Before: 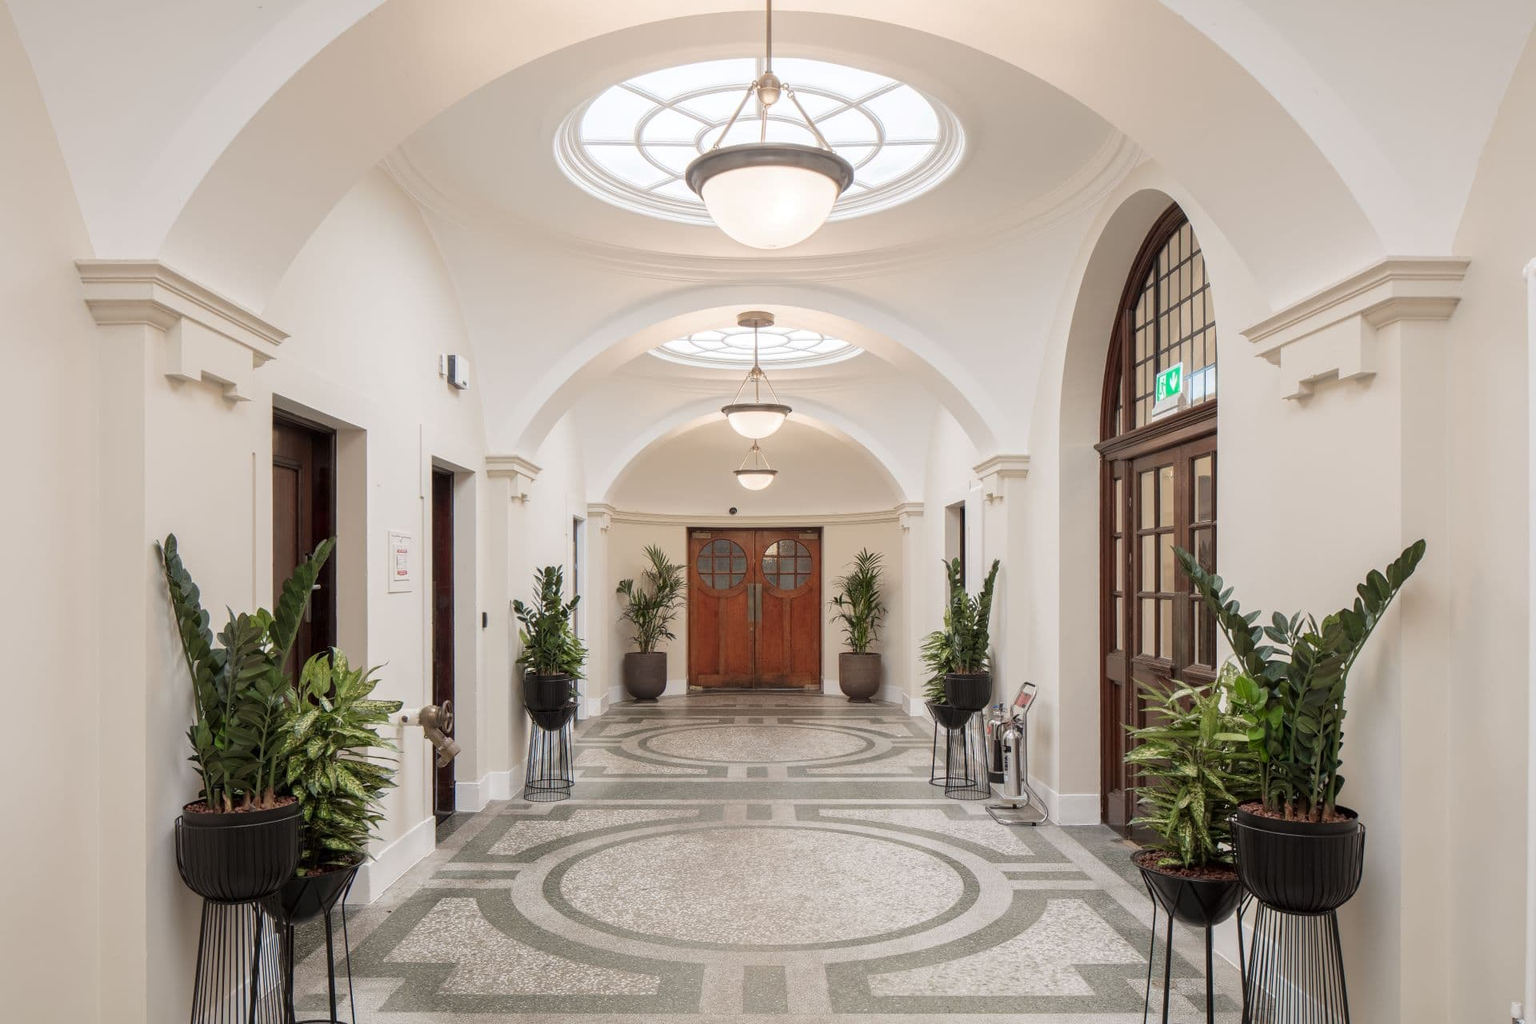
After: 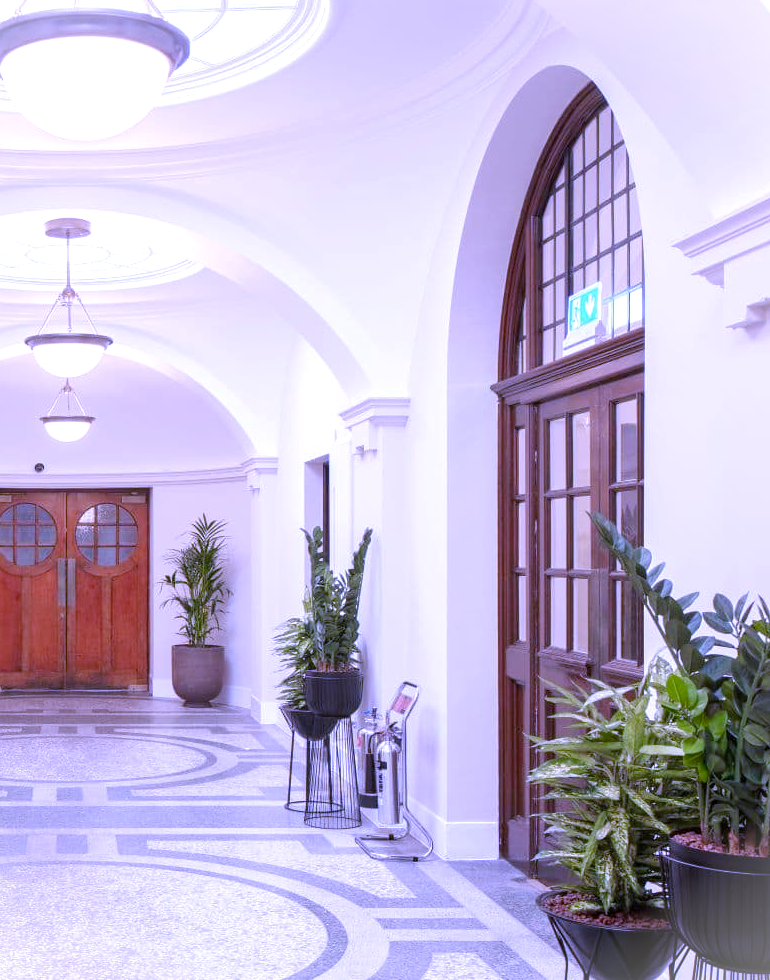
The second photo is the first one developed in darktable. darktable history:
crop: left 45.721%, top 13.393%, right 14.118%, bottom 10.01%
color balance rgb: perceptual saturation grading › global saturation 20%, perceptual saturation grading › highlights -50%, perceptual saturation grading › shadows 30%, perceptual brilliance grading › global brilliance 10%, perceptual brilliance grading › shadows 15%
white balance: red 0.98, blue 1.61
vignetting: fall-off start 100%, brightness 0.3, saturation 0
contrast brightness saturation: contrast 0.05, brightness 0.06, saturation 0.01
